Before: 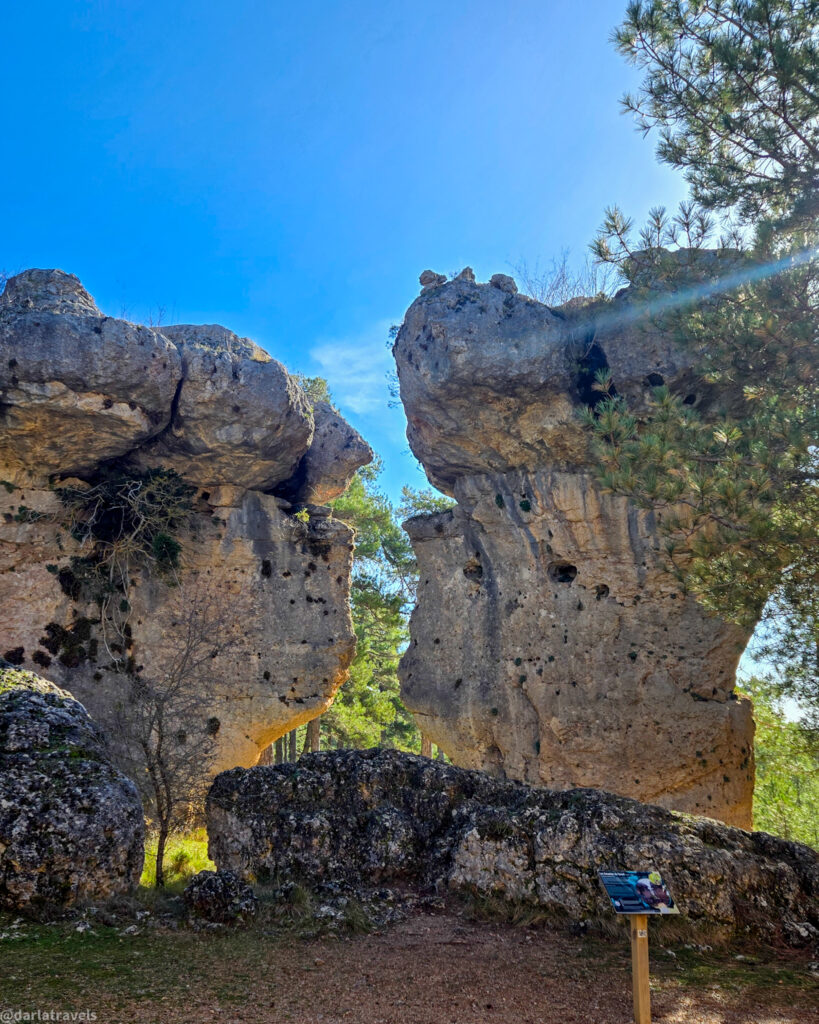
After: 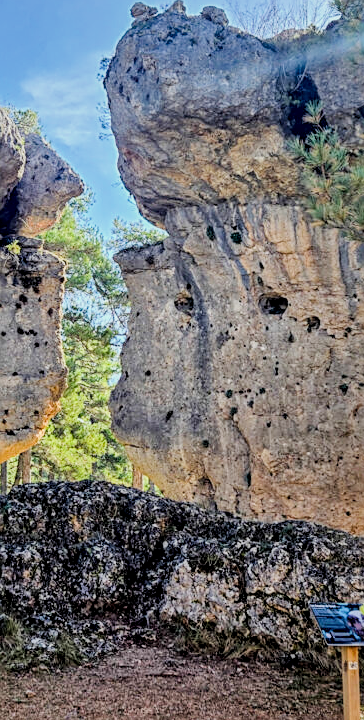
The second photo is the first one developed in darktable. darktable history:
local contrast: detail 130%
sharpen: on, module defaults
exposure: black level correction 0, exposure 1.105 EV, compensate highlight preservation false
crop: left 35.299%, top 26.212%, right 20.205%, bottom 3.423%
shadows and highlights: soften with gaussian
tone equalizer: edges refinement/feathering 500, mask exposure compensation -1.57 EV, preserve details guided filter
filmic rgb: black relative exposure -6.19 EV, white relative exposure 6.95 EV, hardness 2.24, iterations of high-quality reconstruction 0
